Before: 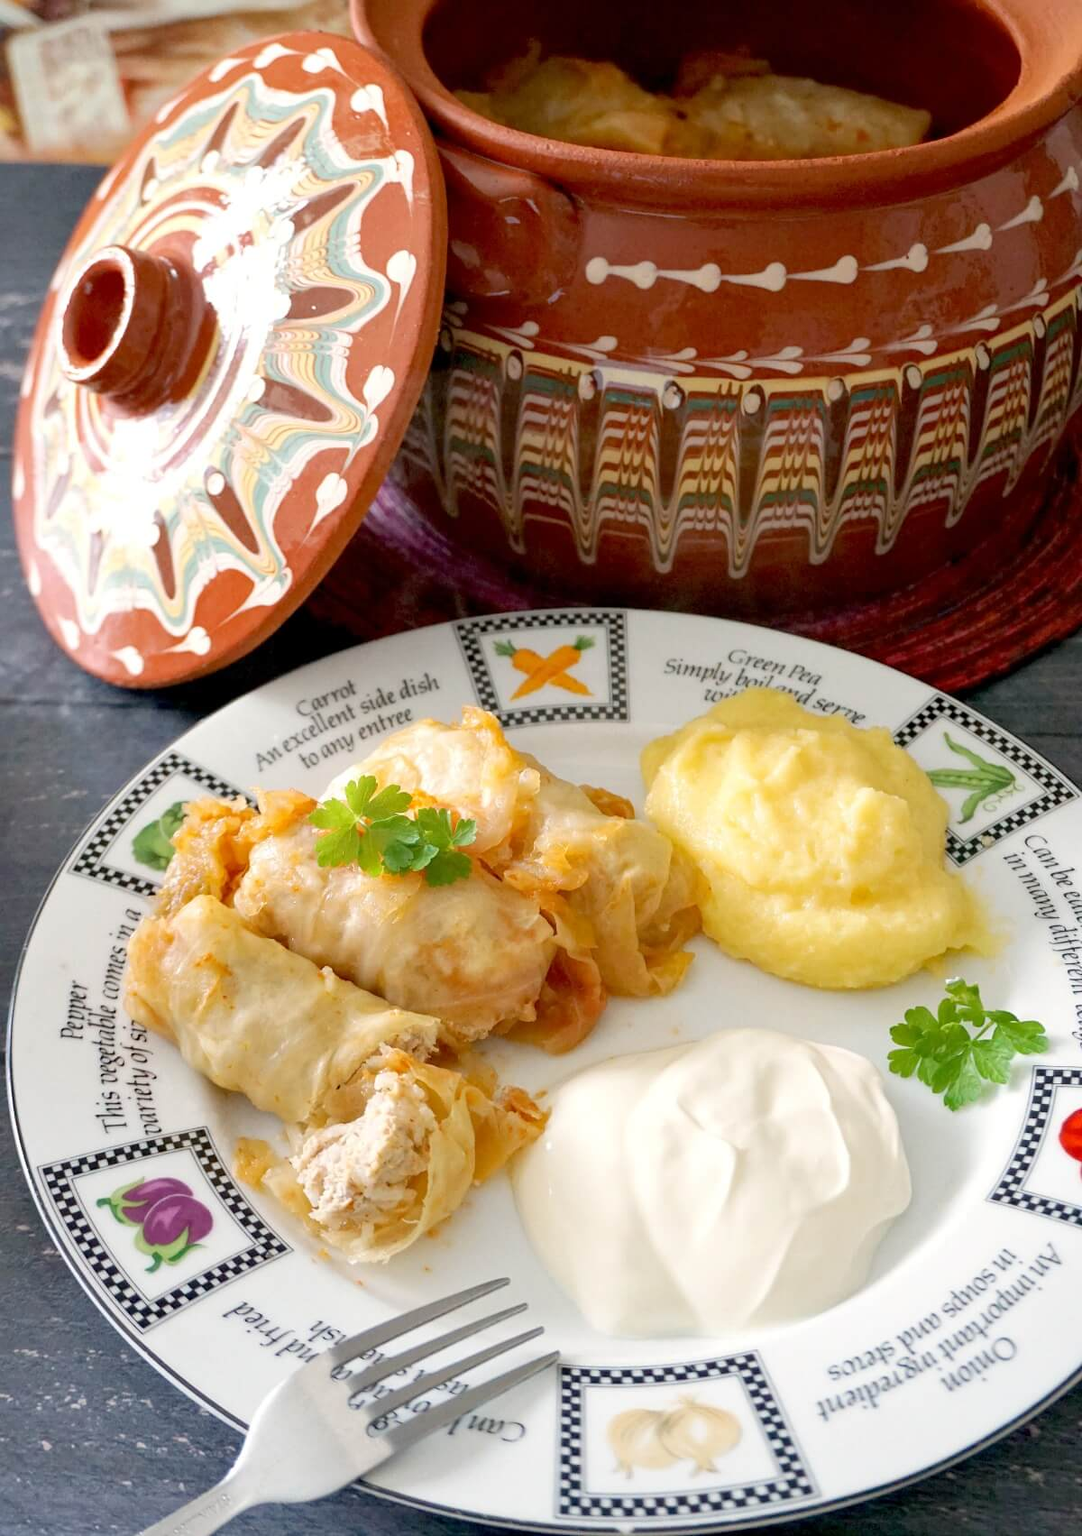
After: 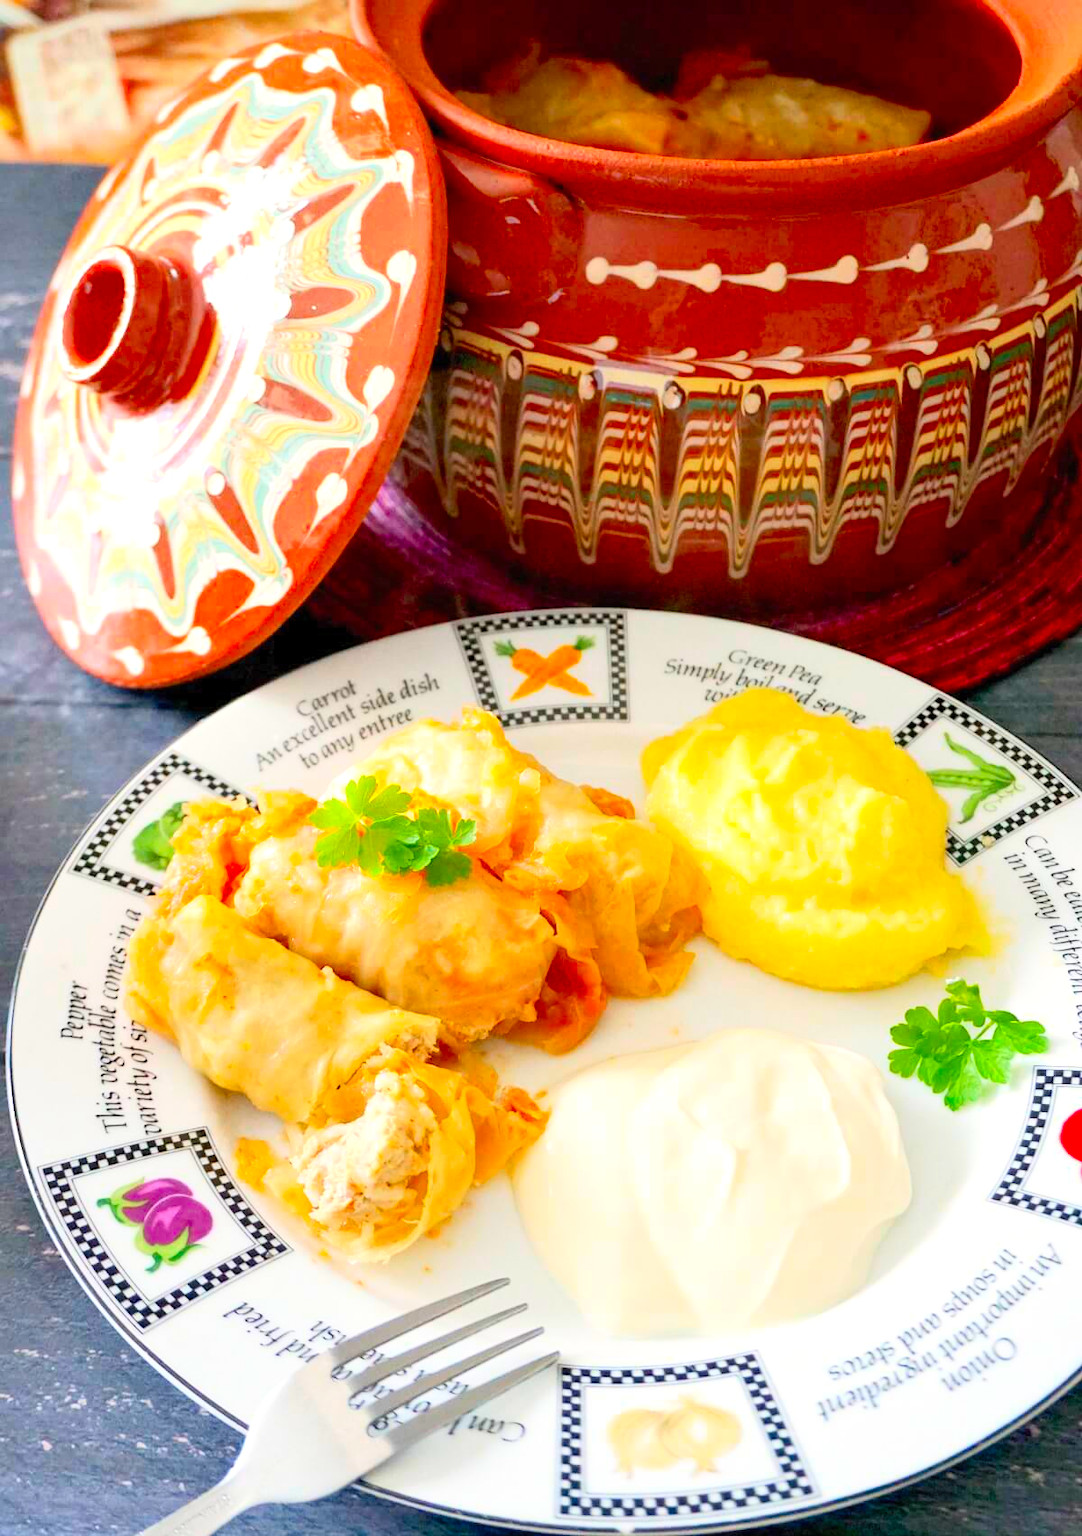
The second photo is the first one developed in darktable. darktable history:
exposure: exposure 0.191 EV, compensate highlight preservation false
contrast brightness saturation: contrast 0.2, brightness 0.2, saturation 0.8
white balance: emerald 1
